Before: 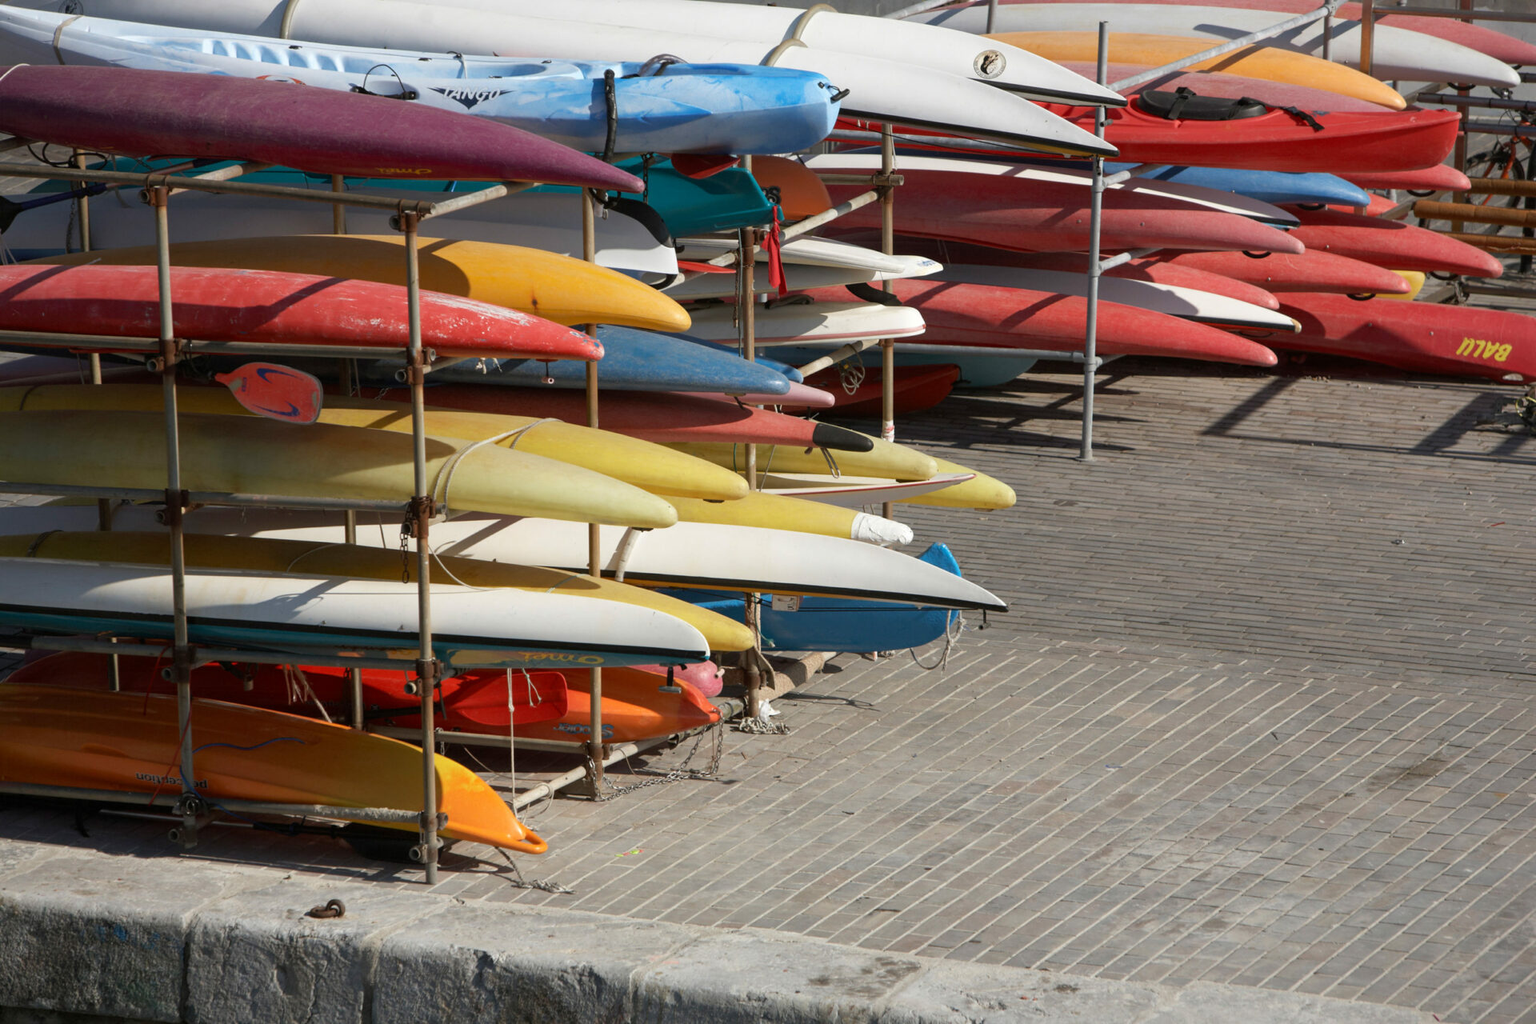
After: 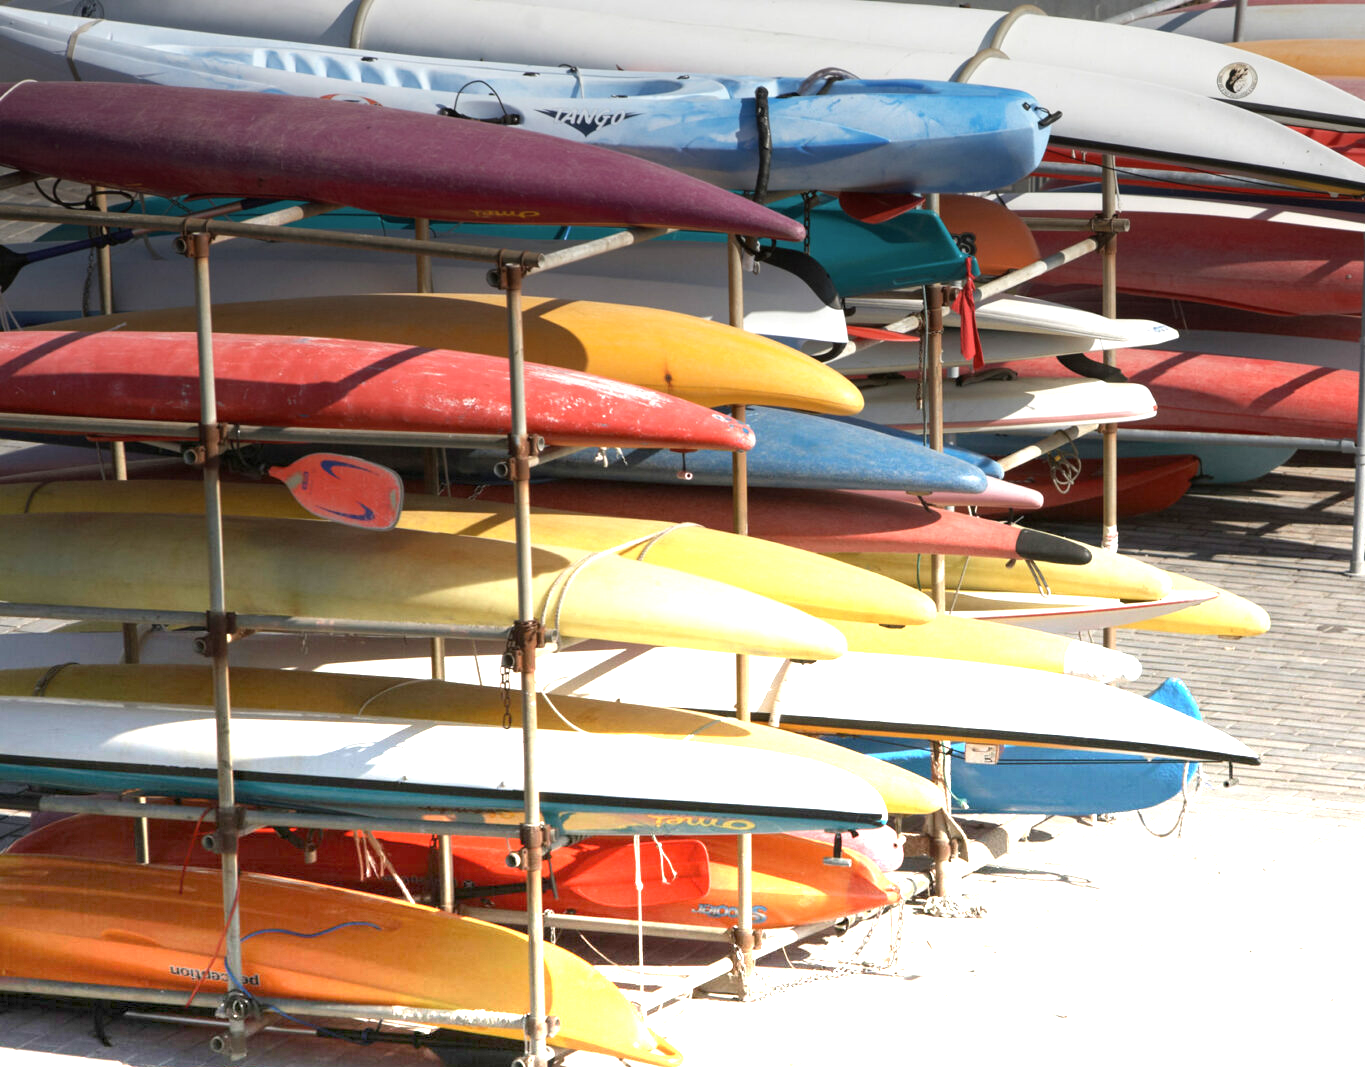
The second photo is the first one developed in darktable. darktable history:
crop: right 28.885%, bottom 16.626%
contrast brightness saturation: saturation -0.1
graduated density: density -3.9 EV
exposure: compensate highlight preservation false
